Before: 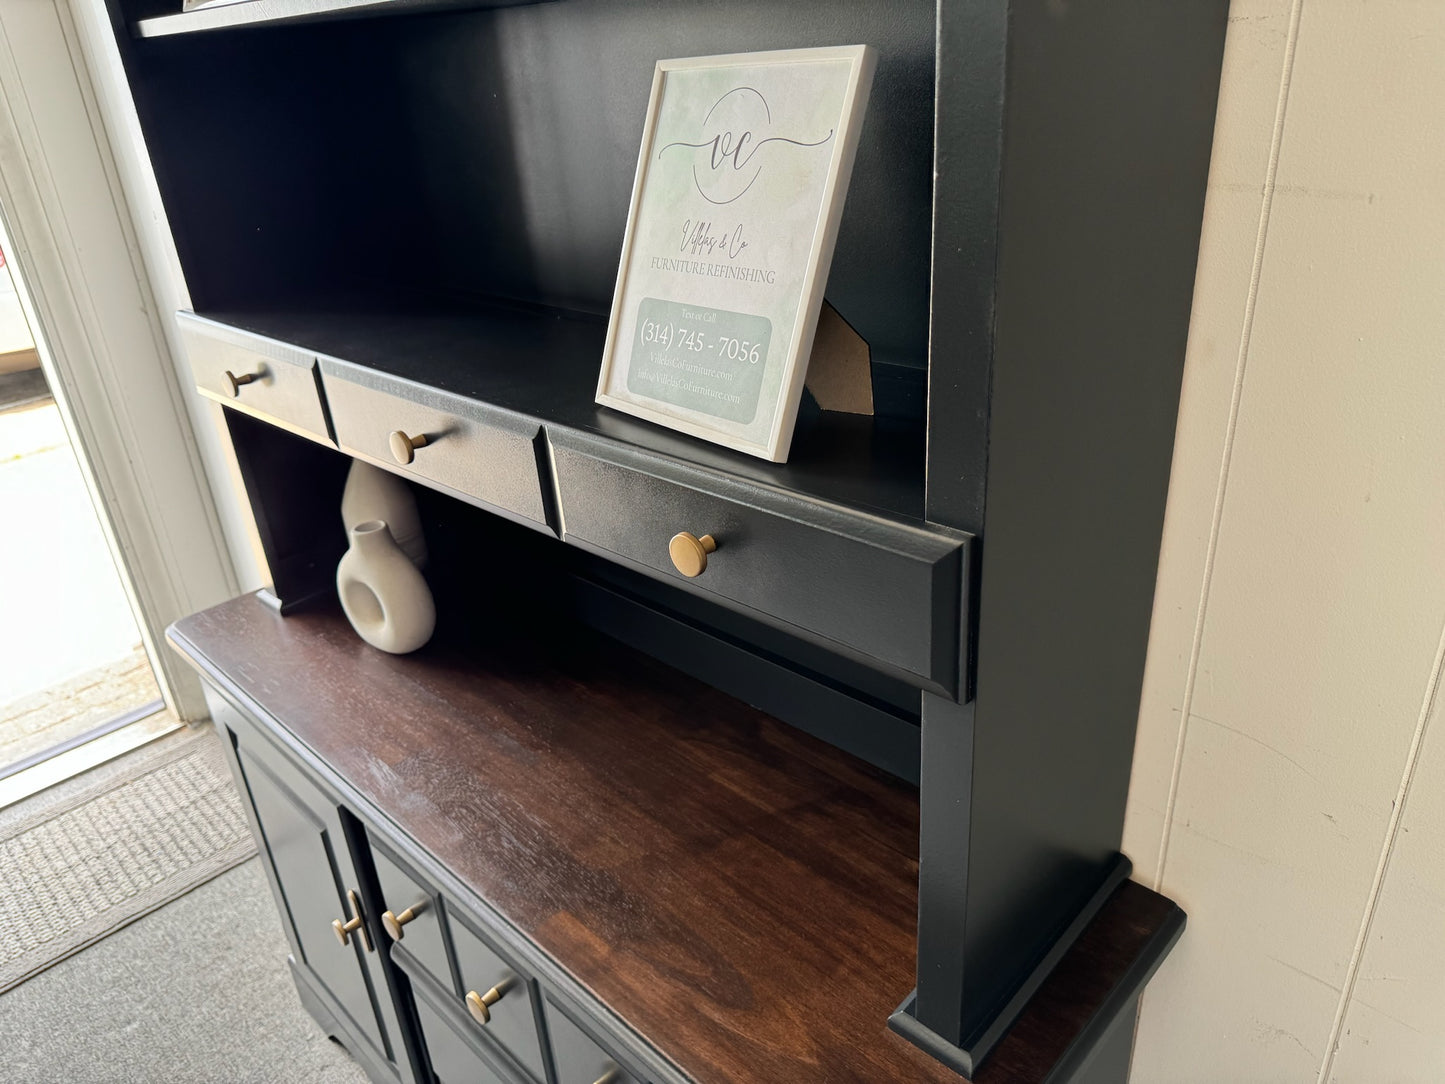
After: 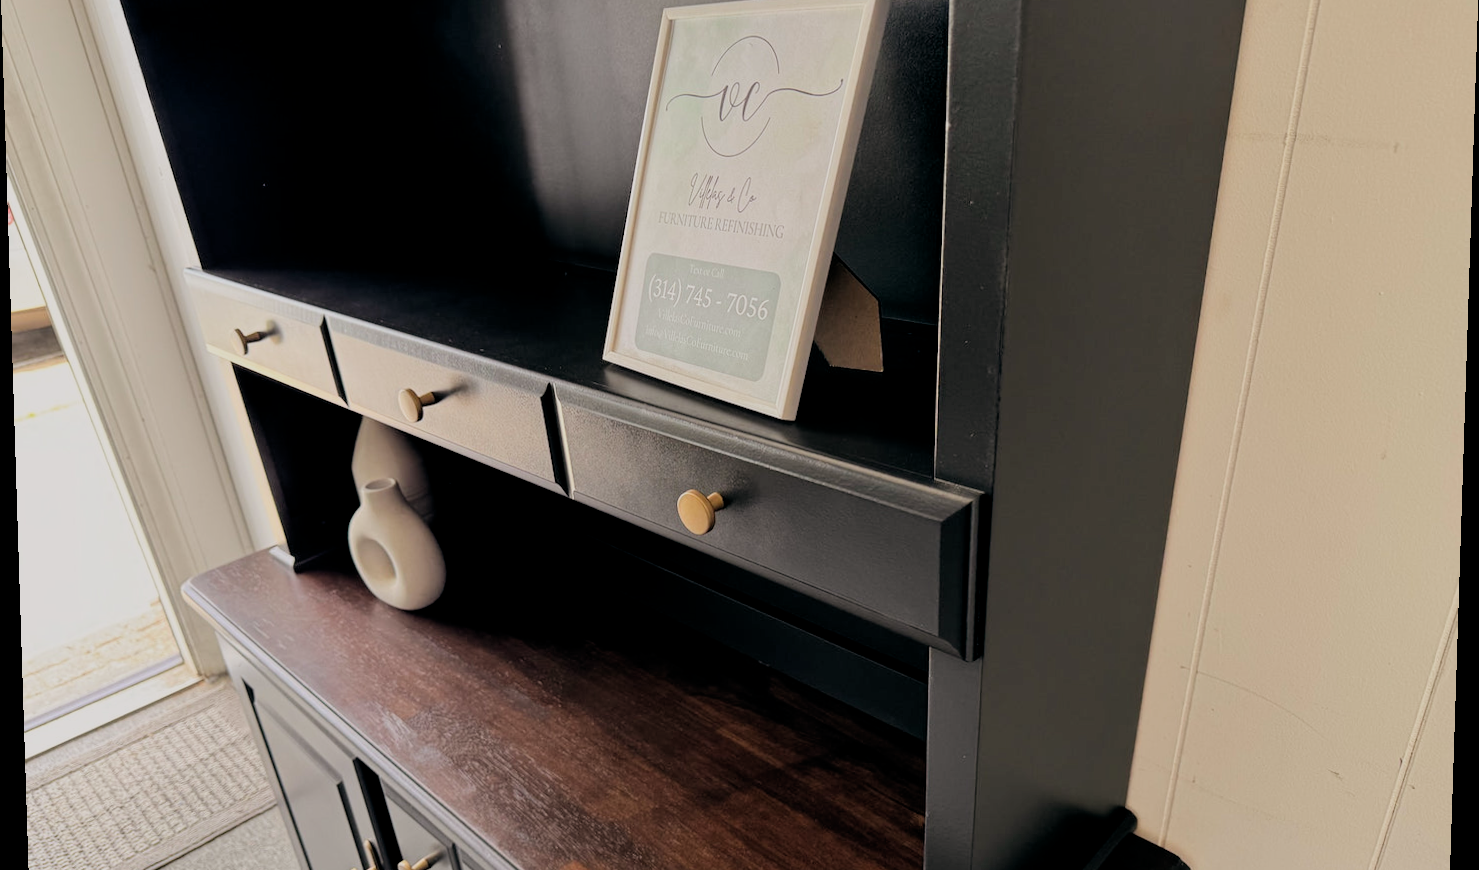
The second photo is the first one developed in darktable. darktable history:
filmic rgb: middle gray luminance 18.42%, black relative exposure -9 EV, white relative exposure 3.75 EV, threshold 6 EV, target black luminance 0%, hardness 4.85, latitude 67.35%, contrast 0.955, highlights saturation mix 20%, shadows ↔ highlights balance 21.36%, add noise in highlights 0, preserve chrominance luminance Y, color science v3 (2019), use custom middle-gray values true, iterations of high-quality reconstruction 0, contrast in highlights soft, enable highlight reconstruction true
color balance: lift [0.998, 0.998, 1.001, 1.002], gamma [0.995, 1.025, 0.992, 0.975], gain [0.995, 1.02, 0.997, 0.98]
rotate and perspective: lens shift (vertical) 0.048, lens shift (horizontal) -0.024, automatic cropping off
crop and rotate: top 5.667%, bottom 14.937%
